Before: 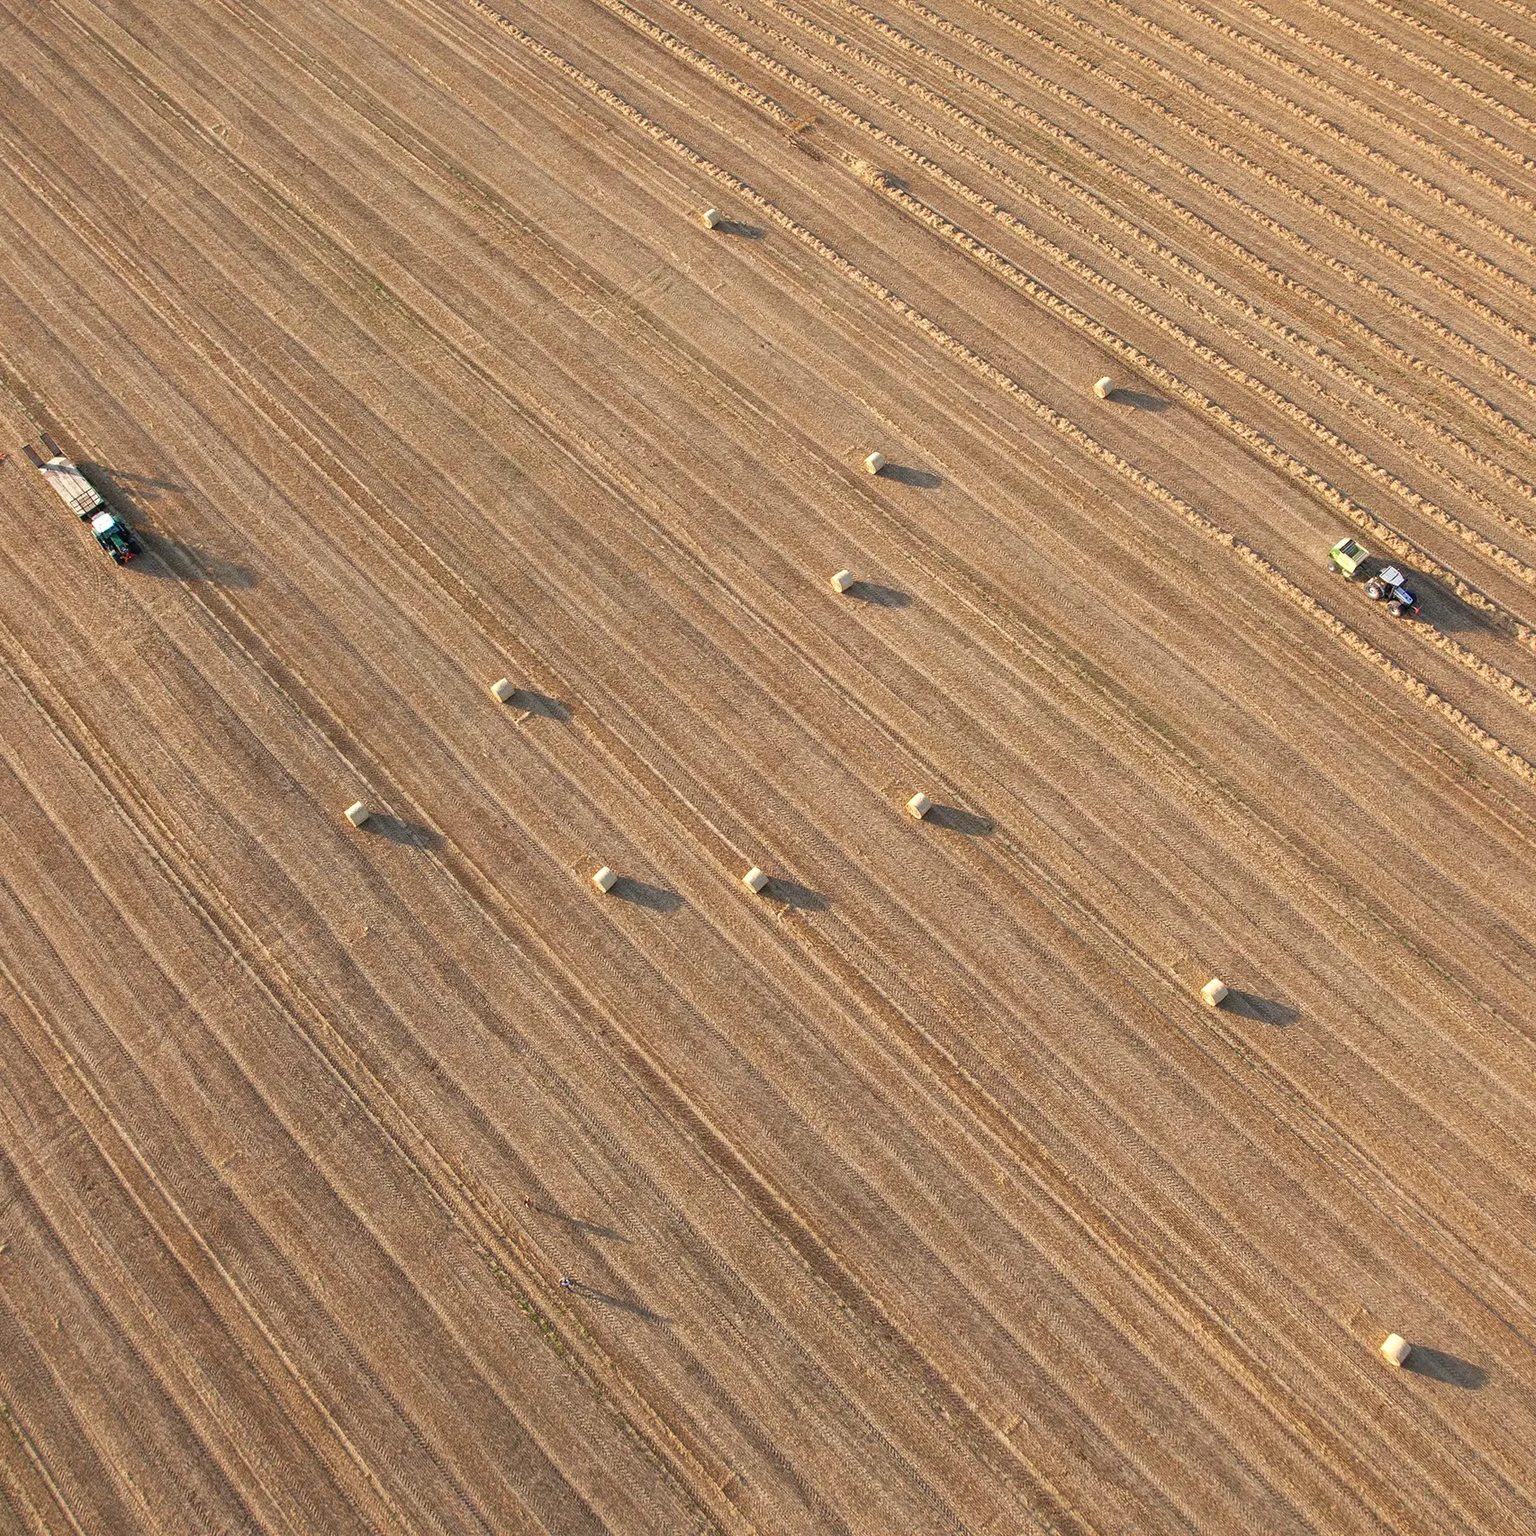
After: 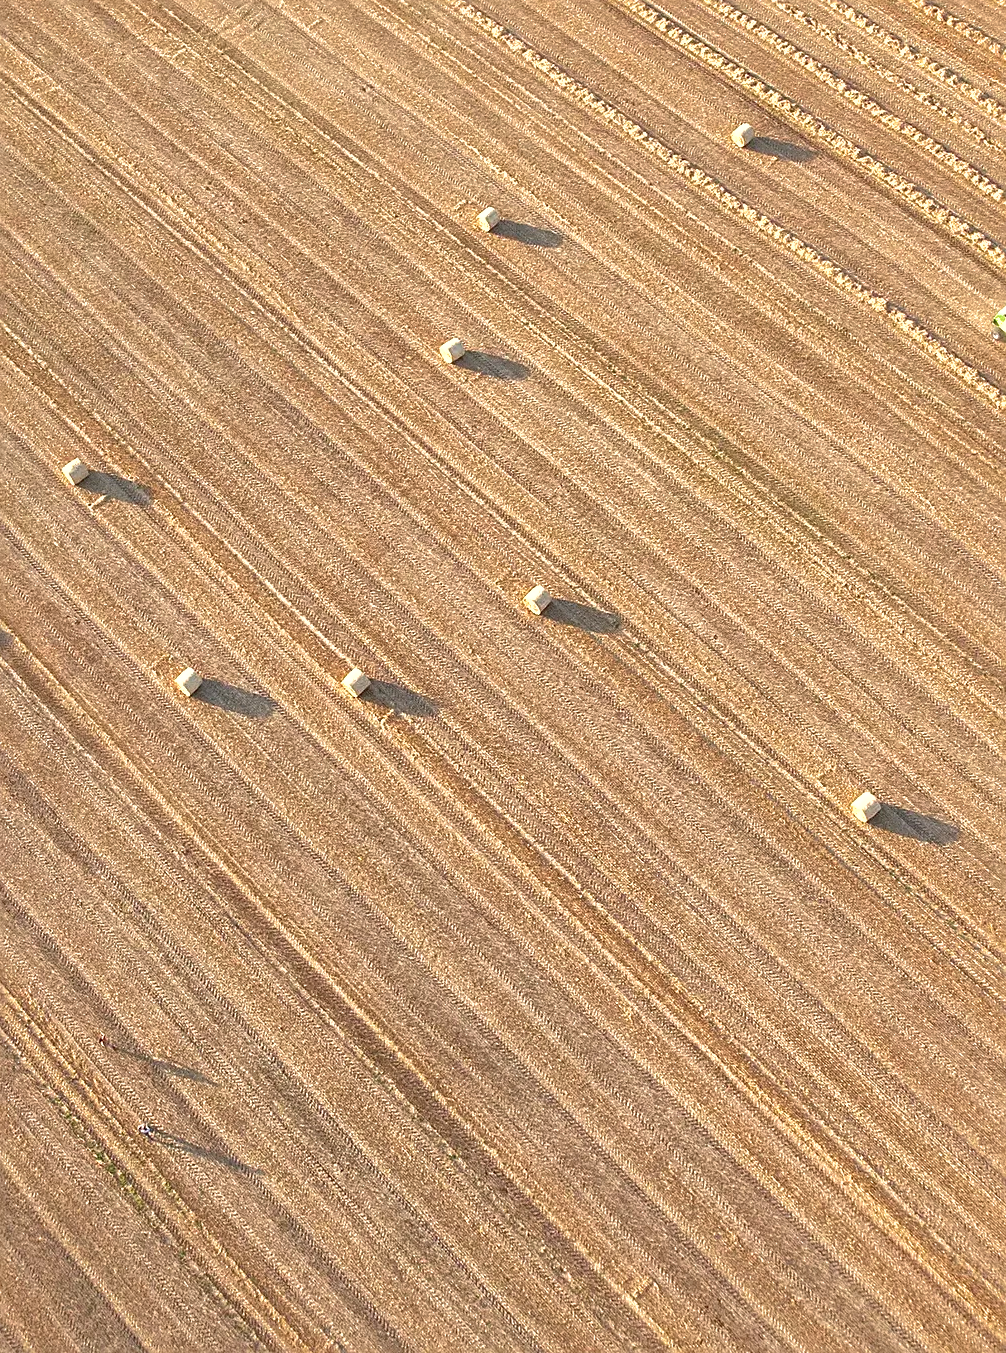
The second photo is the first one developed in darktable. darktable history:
crop and rotate: left 28.337%, top 17.334%, right 12.648%, bottom 3.309%
shadows and highlights: on, module defaults
sharpen: on, module defaults
color correction: highlights b* -0.059
exposure: exposure 0.655 EV, compensate highlight preservation false
